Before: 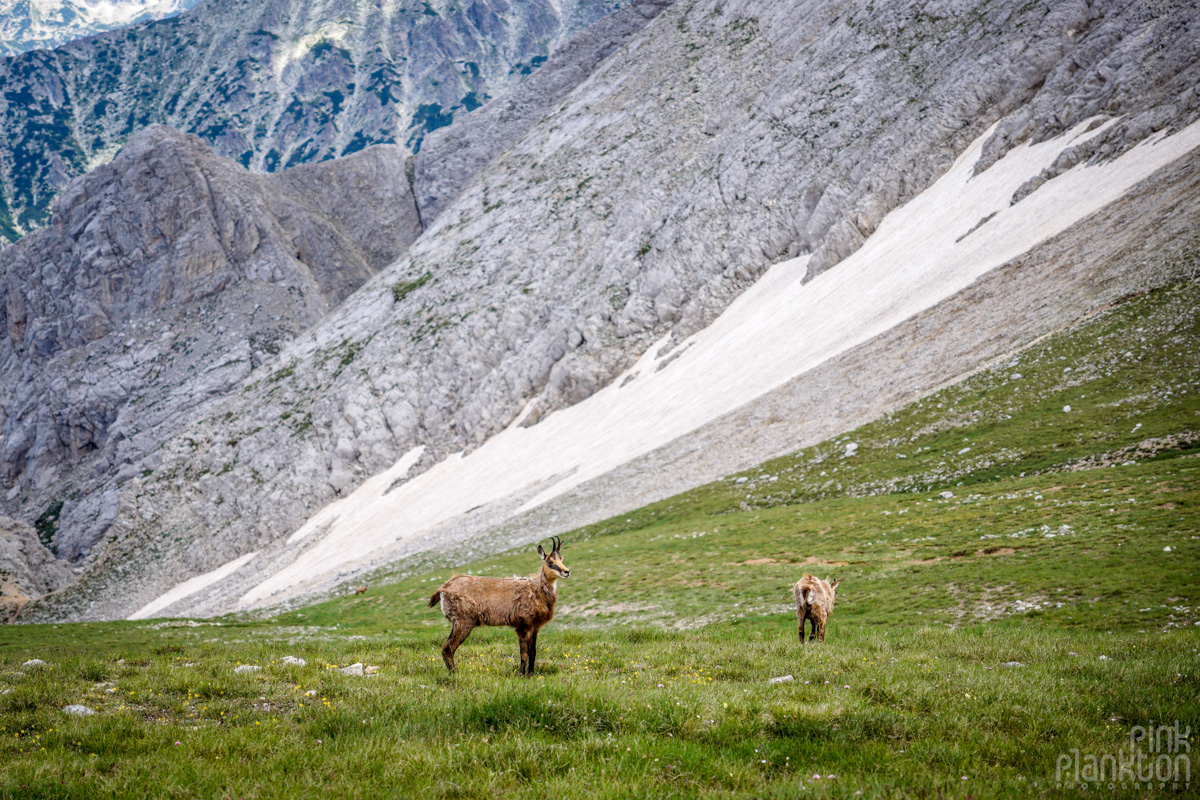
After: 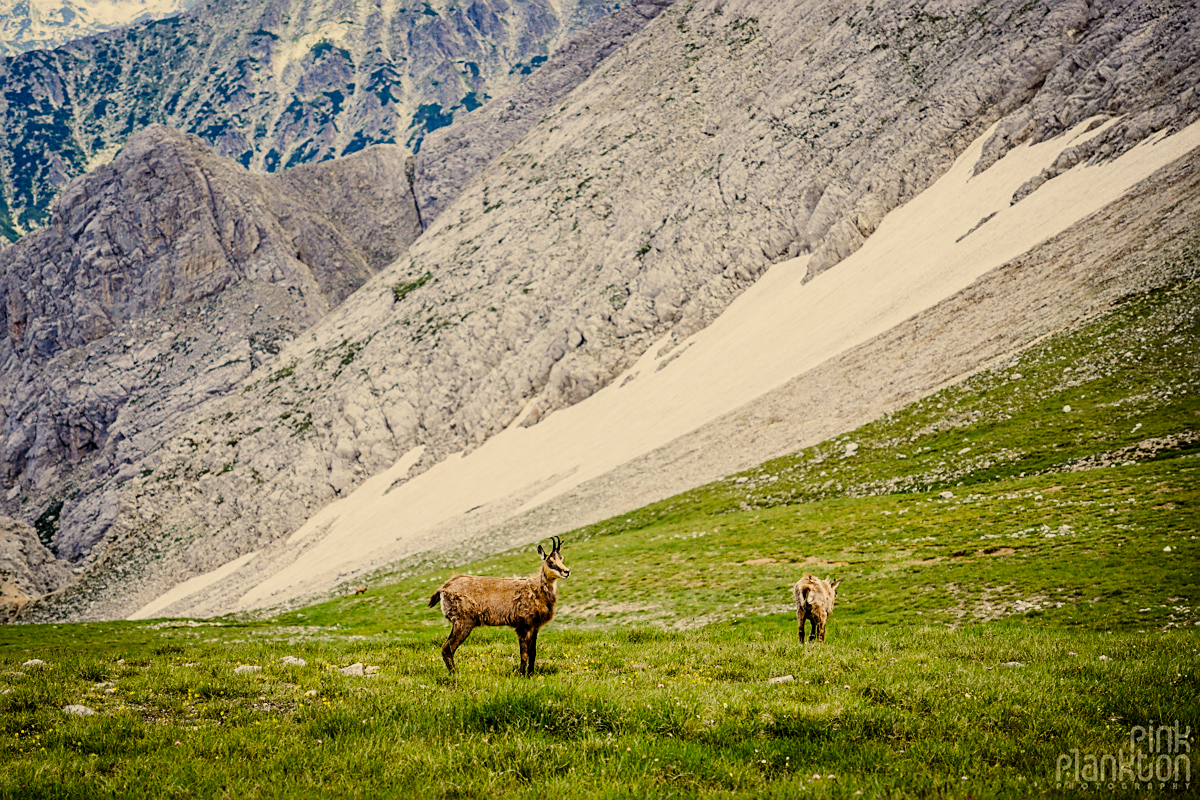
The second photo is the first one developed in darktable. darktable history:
color correction: highlights a* 2.72, highlights b* 22.8
sigmoid: on, module defaults
sharpen: on, module defaults
